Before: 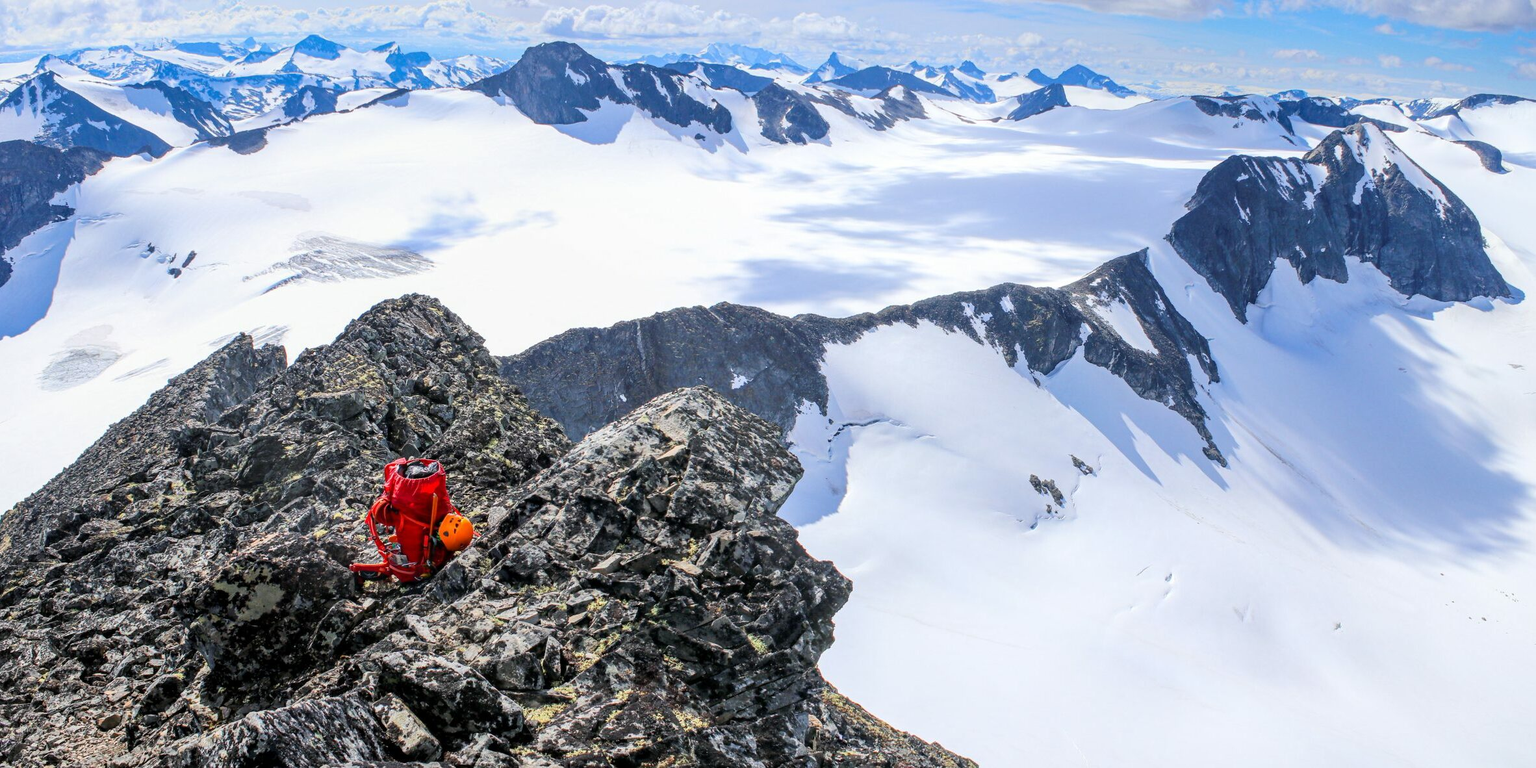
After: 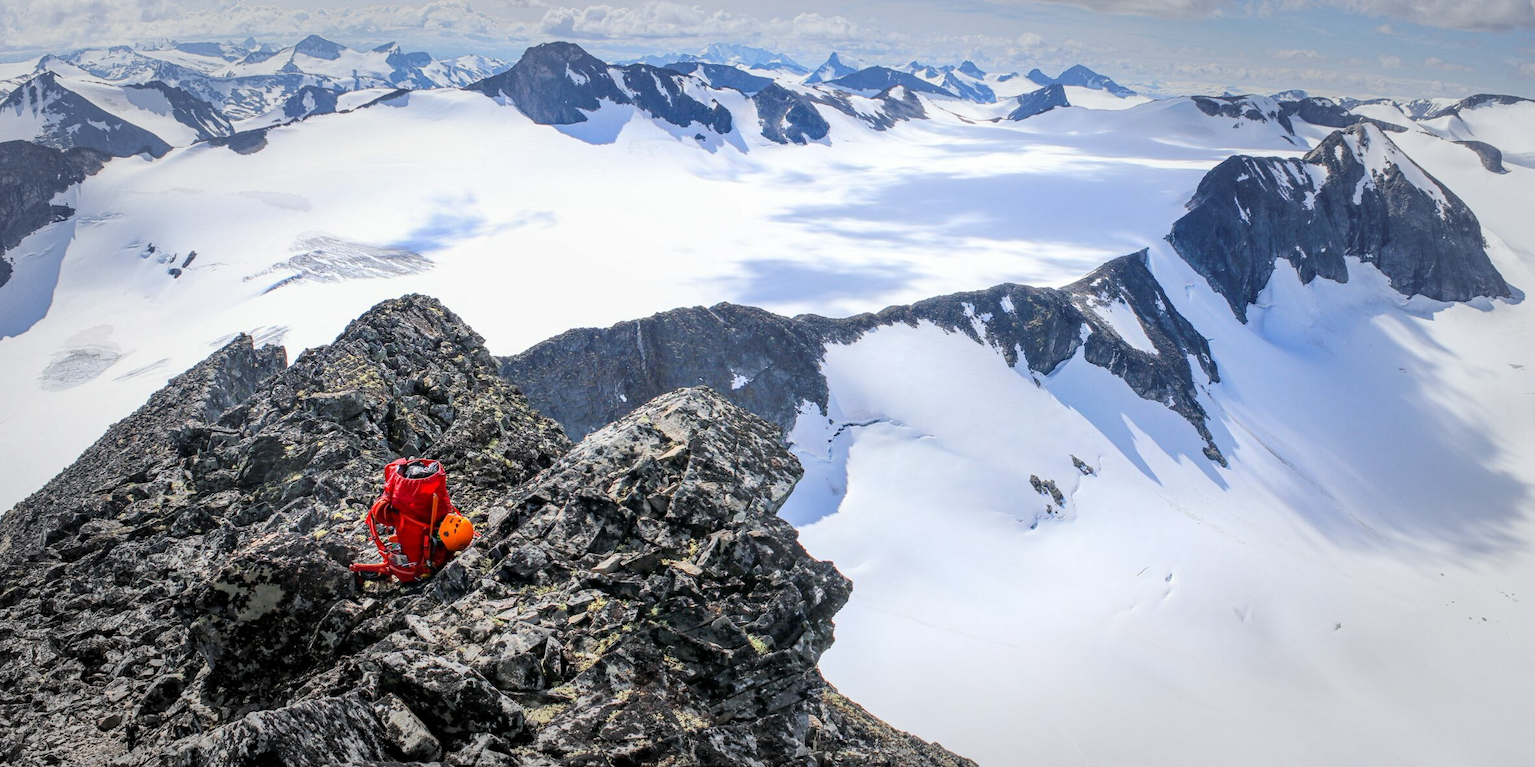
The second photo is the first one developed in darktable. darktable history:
vignetting: fall-off start 66.56%, fall-off radius 39.77%, brightness -0.263, automatic ratio true, width/height ratio 0.678
